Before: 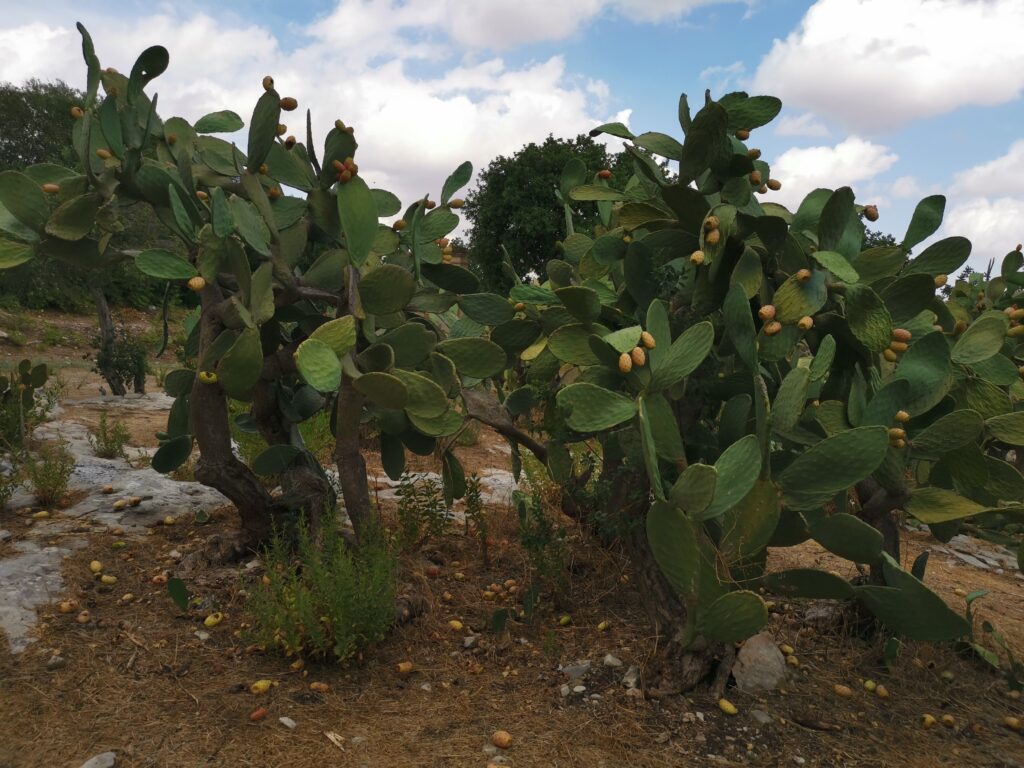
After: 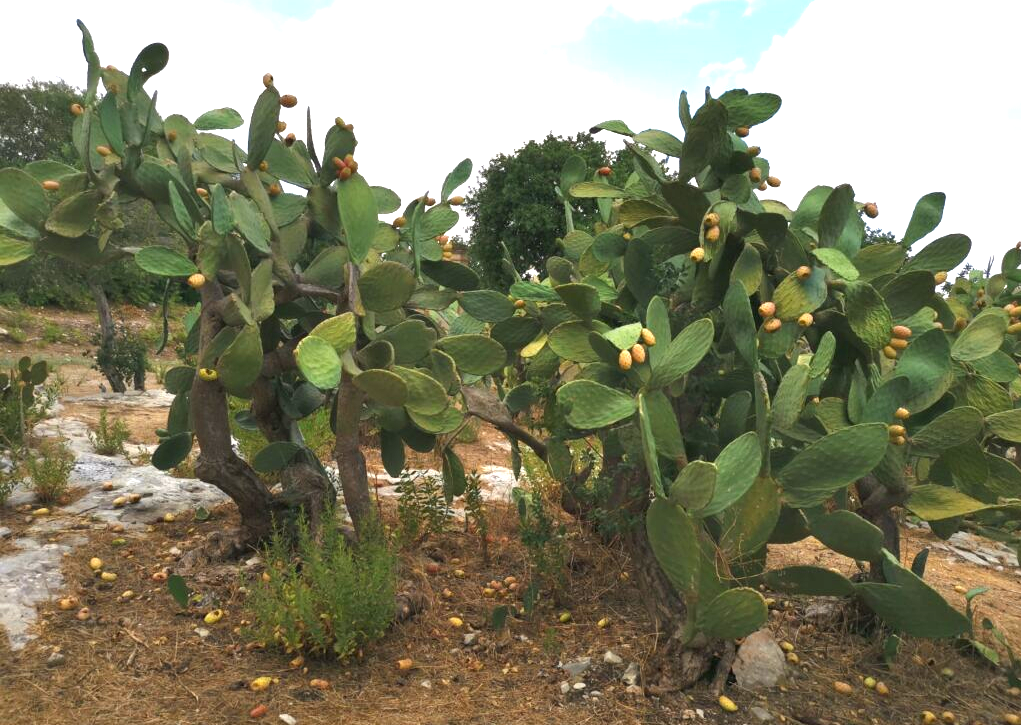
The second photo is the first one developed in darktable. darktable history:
exposure: black level correction 0, exposure 1.55 EV, compensate exposure bias true, compensate highlight preservation false
crop: top 0.448%, right 0.264%, bottom 5.045%
